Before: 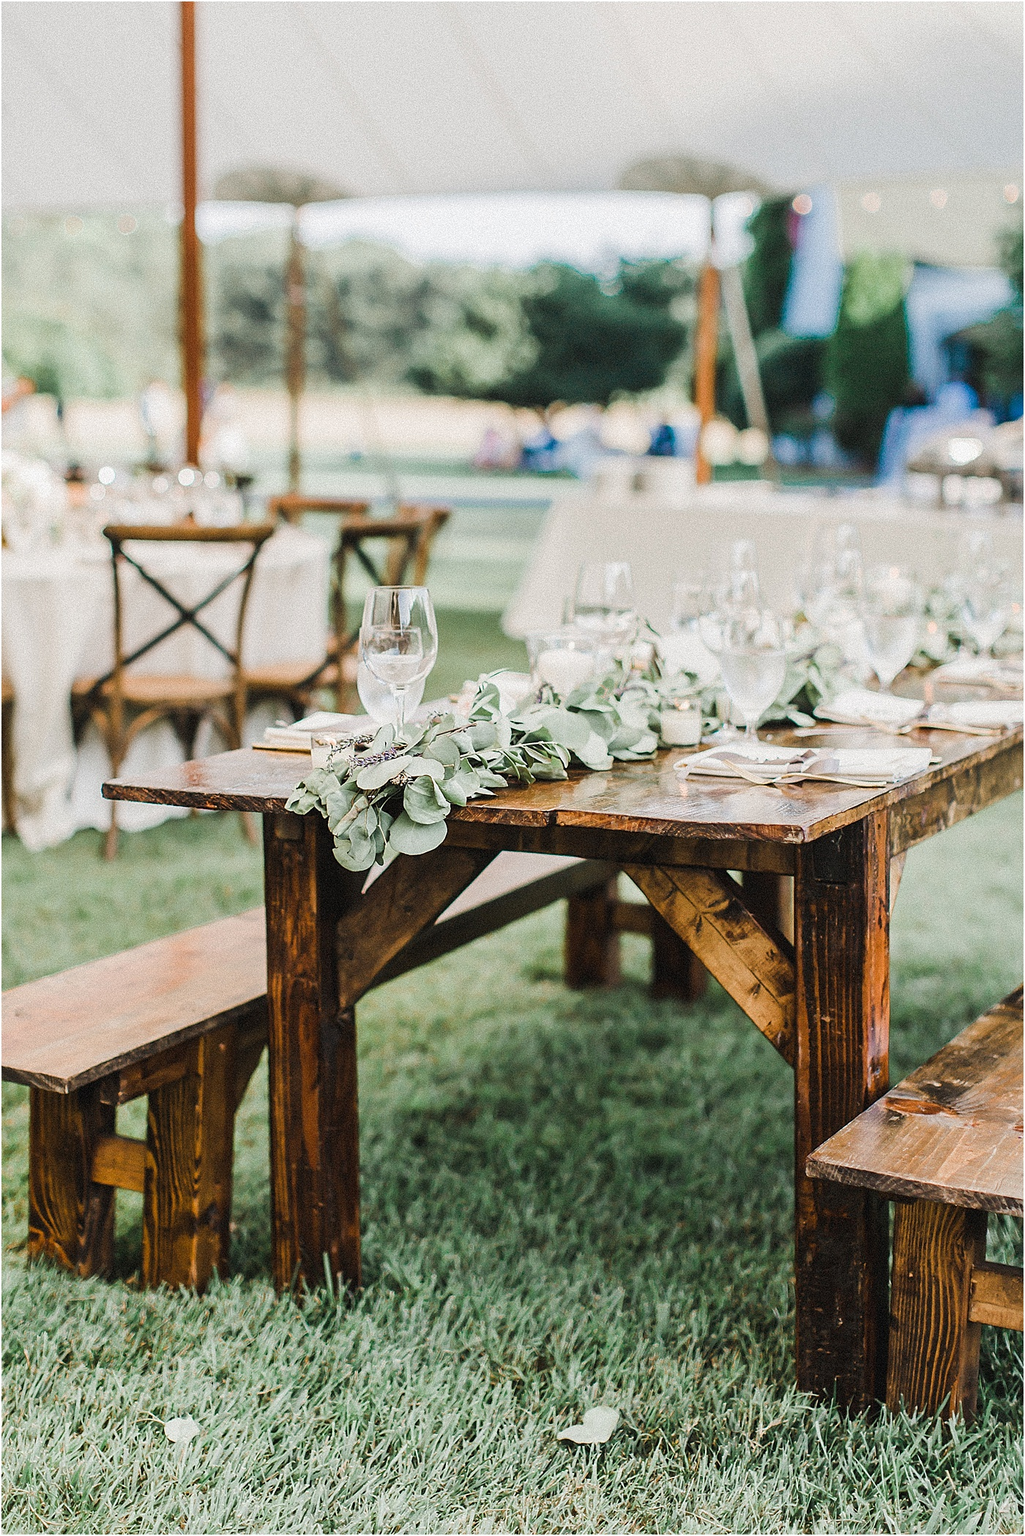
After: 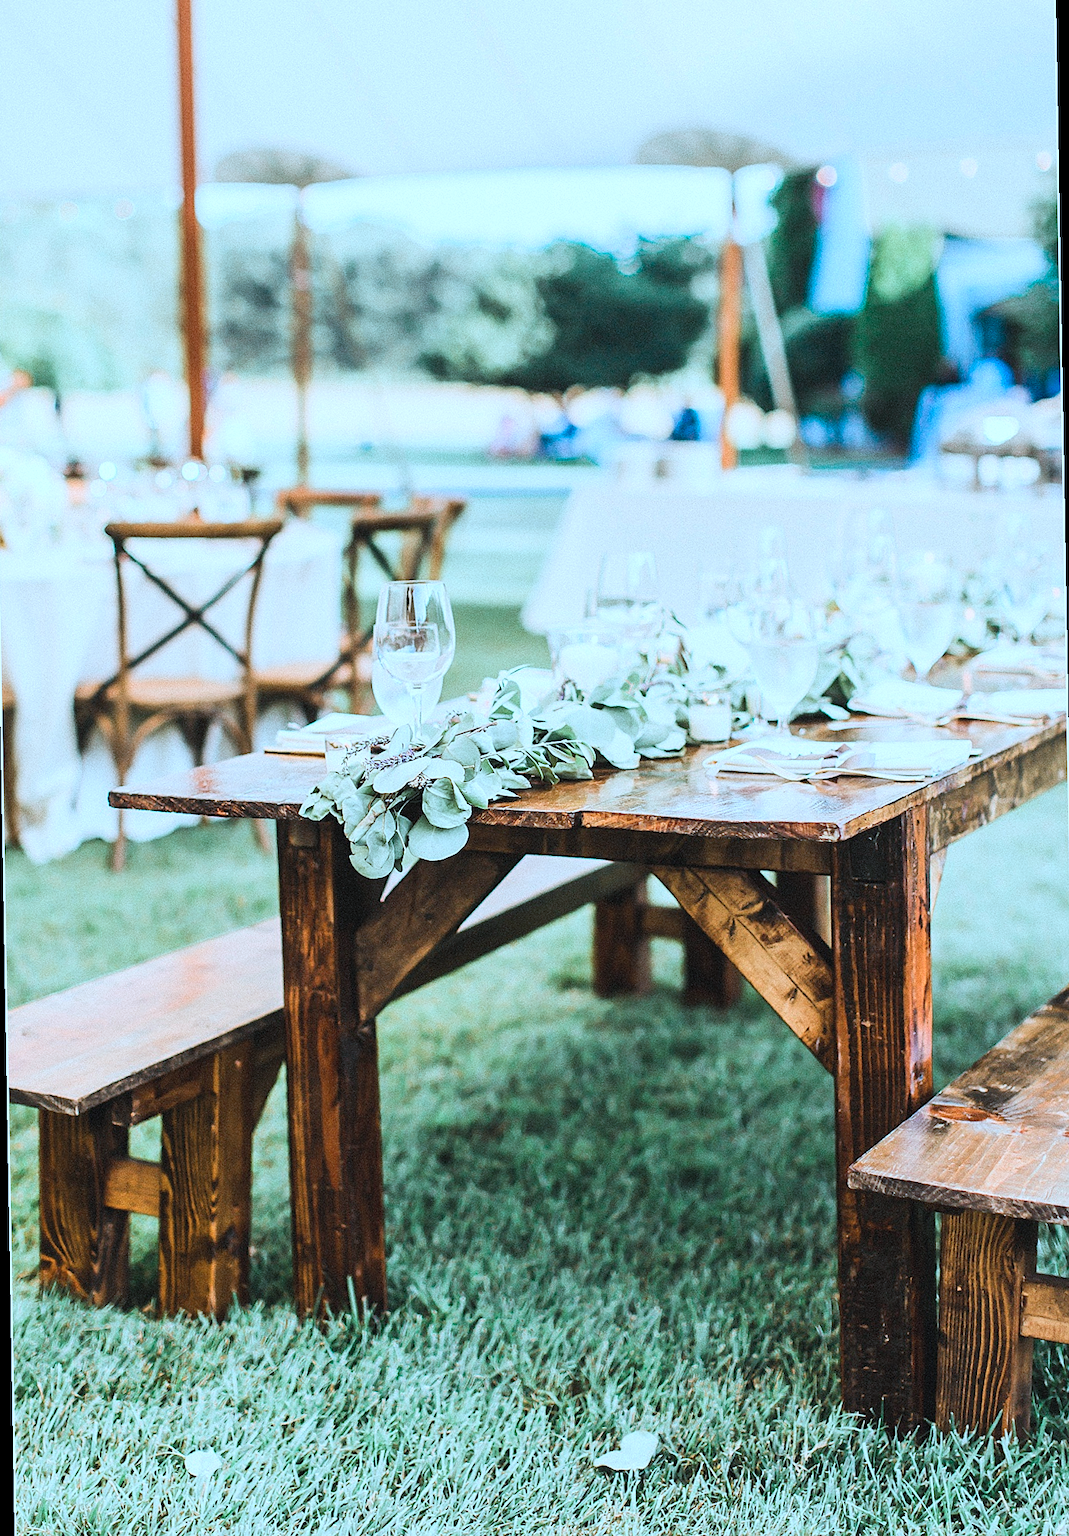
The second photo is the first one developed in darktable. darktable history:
rotate and perspective: rotation -1°, crop left 0.011, crop right 0.989, crop top 0.025, crop bottom 0.975
color correction: highlights a* -9.35, highlights b* -23.15
contrast brightness saturation: contrast 0.2, brightness 0.16, saturation 0.22
